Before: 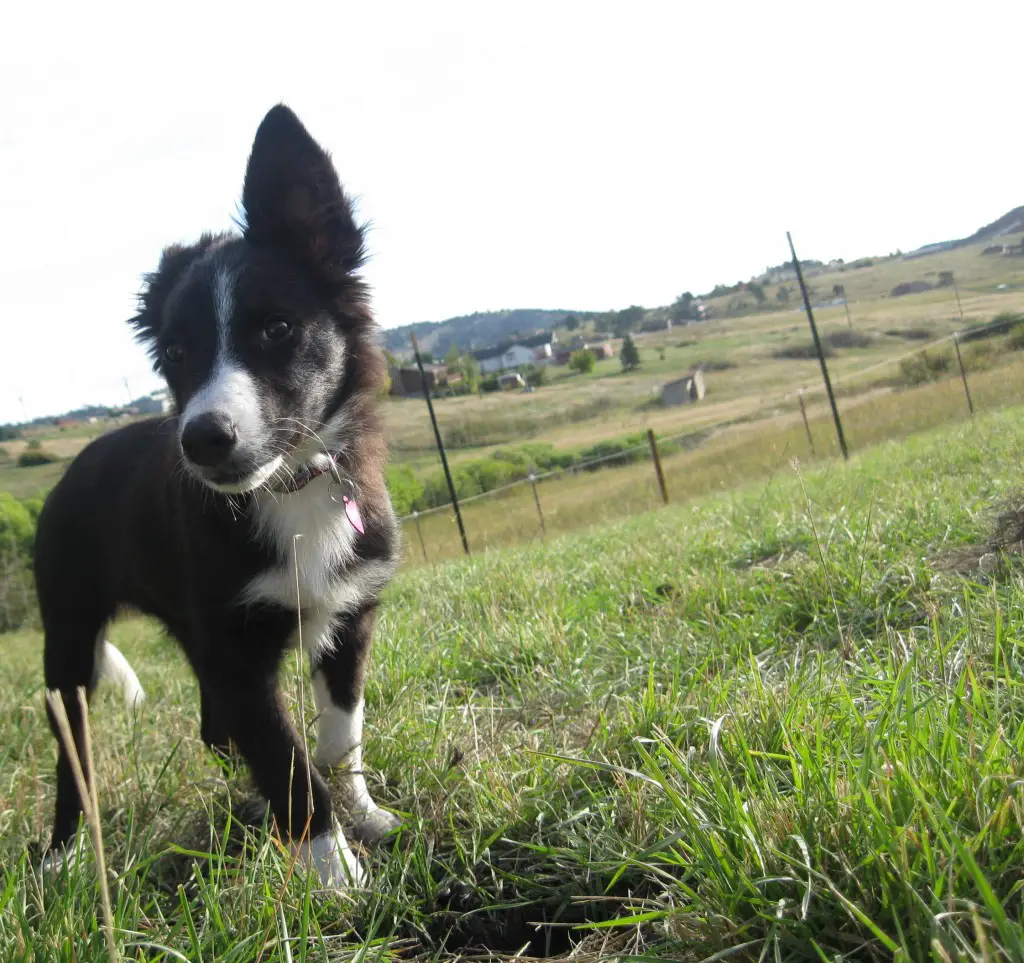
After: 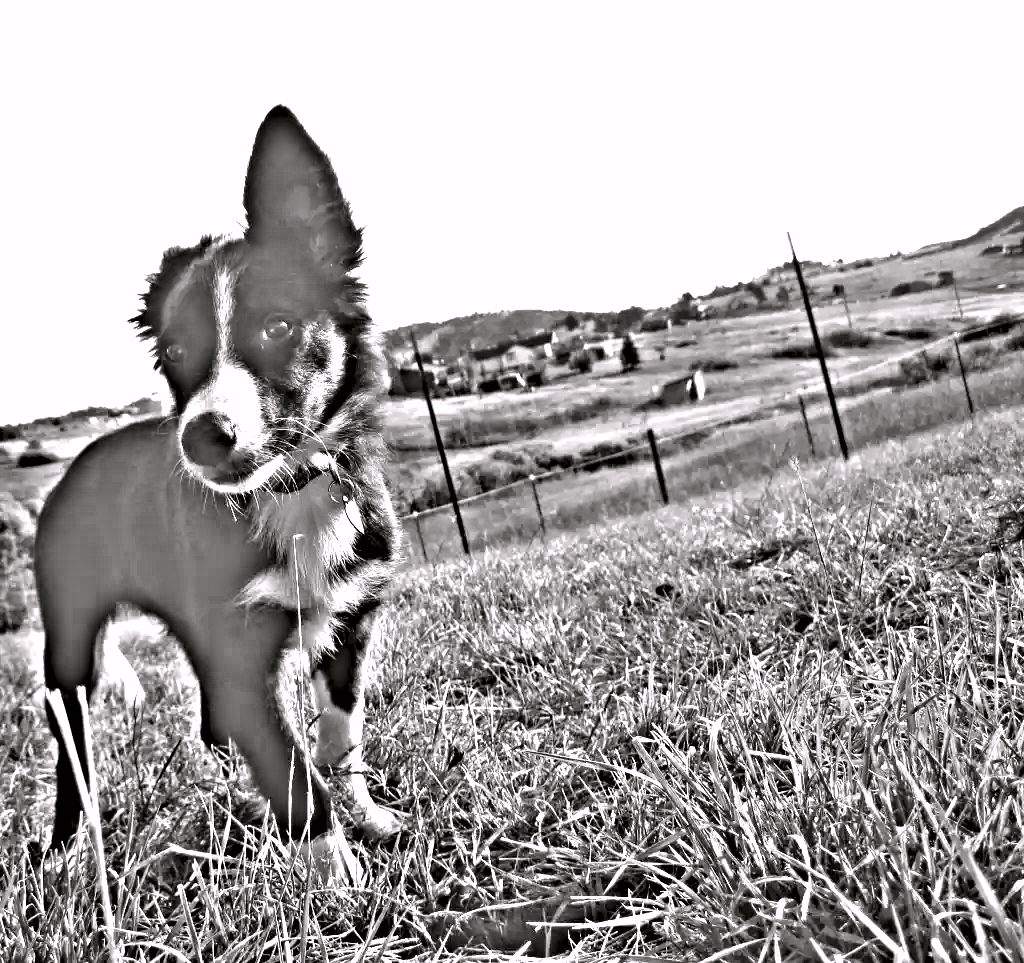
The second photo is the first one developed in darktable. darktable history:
highpass: on, module defaults
white balance: red 0.924, blue 1.095
exposure: black level correction 0.001, exposure 1.735 EV, compensate highlight preservation false
color correction: highlights a* 3.12, highlights b* -1.55, shadows a* -0.101, shadows b* 2.52, saturation 0.98
